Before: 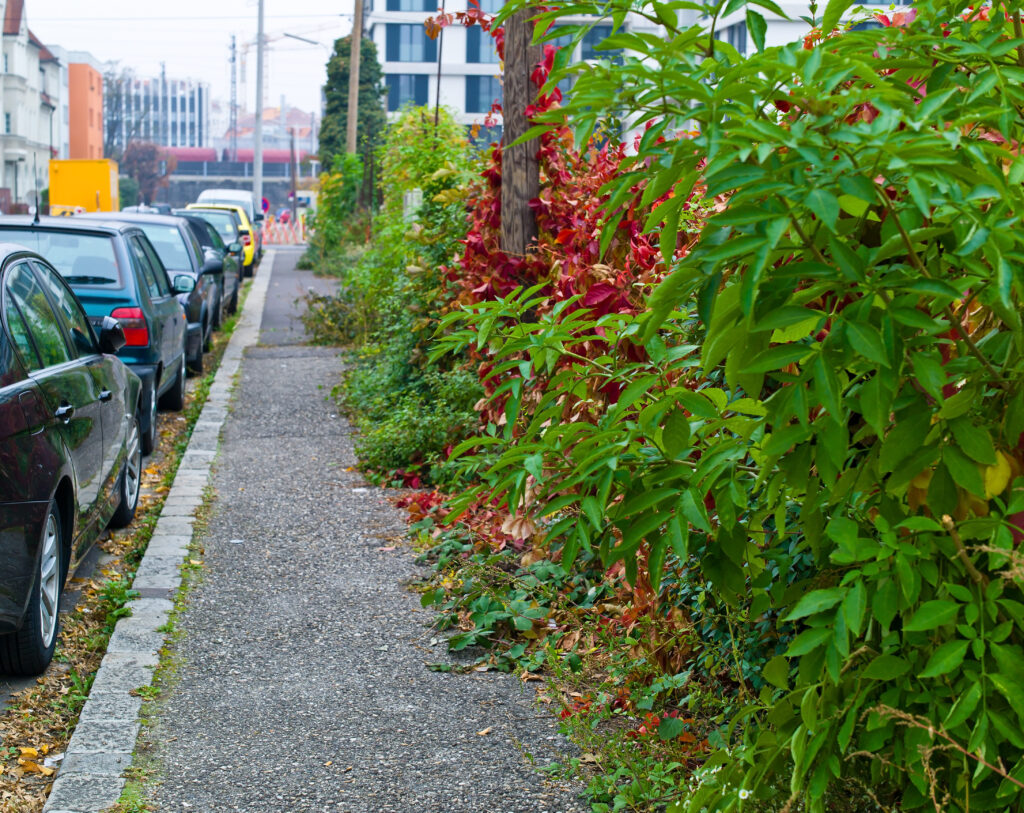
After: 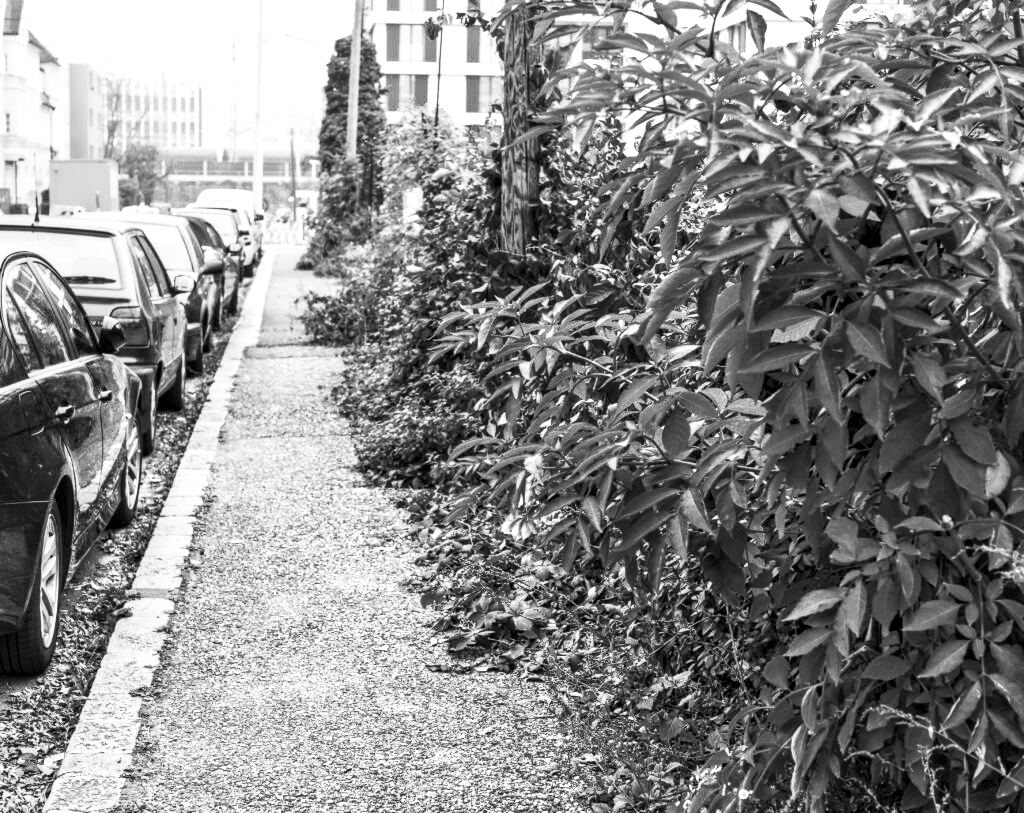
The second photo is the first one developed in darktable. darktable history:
local contrast: highlights 21%, detail 150%
color calibration: output gray [0.253, 0.26, 0.487, 0], illuminant as shot in camera, x 0.379, y 0.397, temperature 4133.84 K
contrast brightness saturation: contrast 0.538, brightness 0.485, saturation -0.983
